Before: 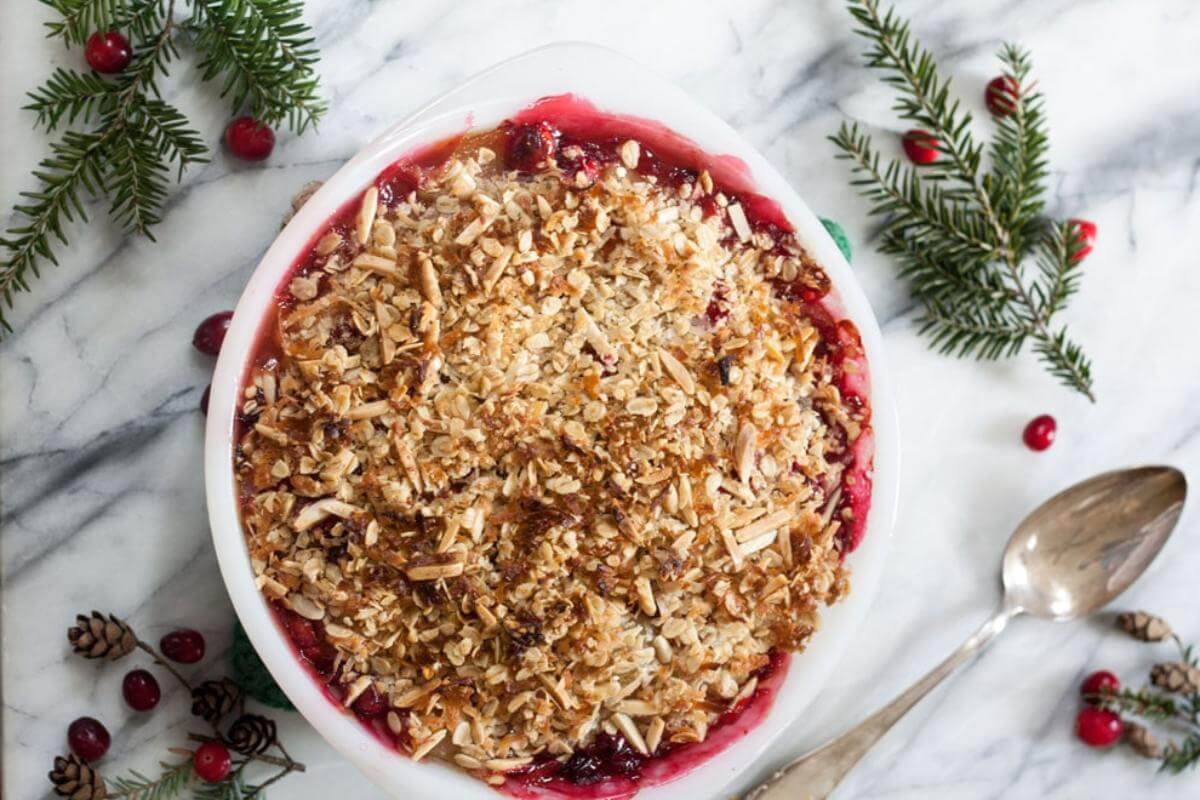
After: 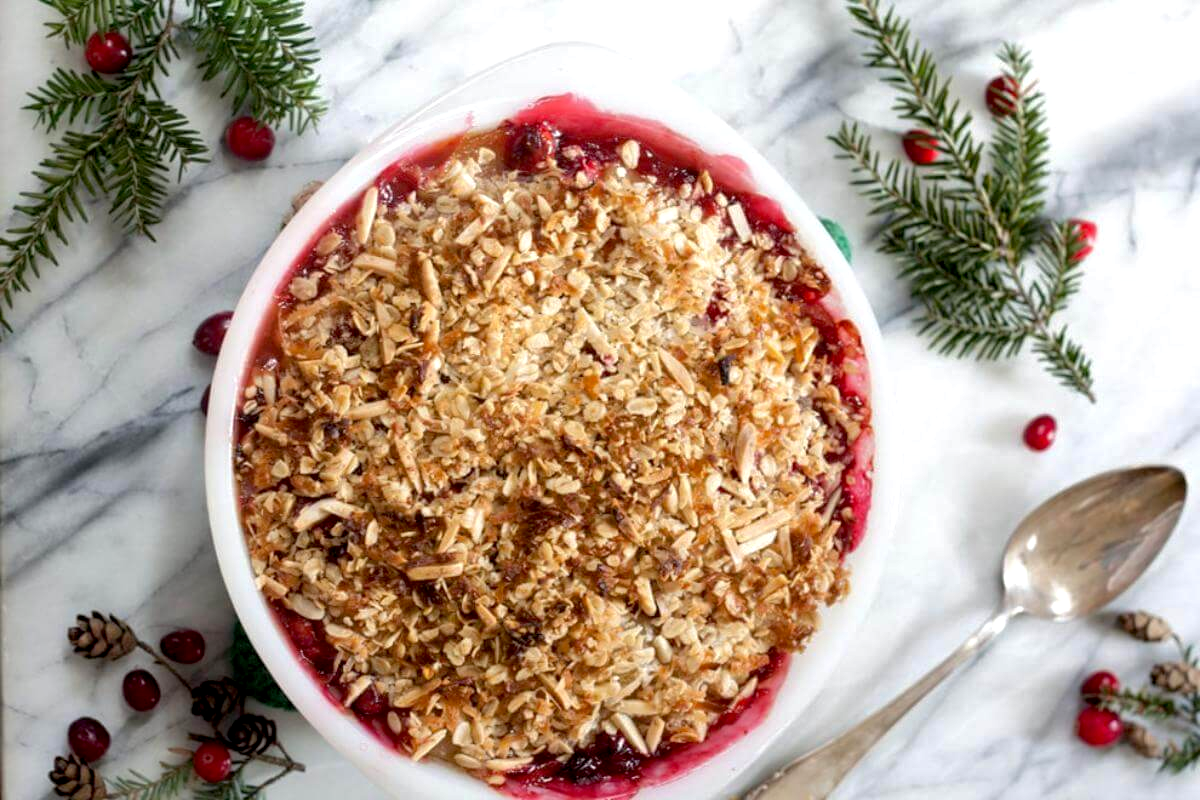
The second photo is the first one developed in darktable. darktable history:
exposure: black level correction 0.007, exposure 0.16 EV, compensate exposure bias true, compensate highlight preservation false
shadows and highlights: shadows 8.76, white point adjustment 1.01, highlights -38.49
